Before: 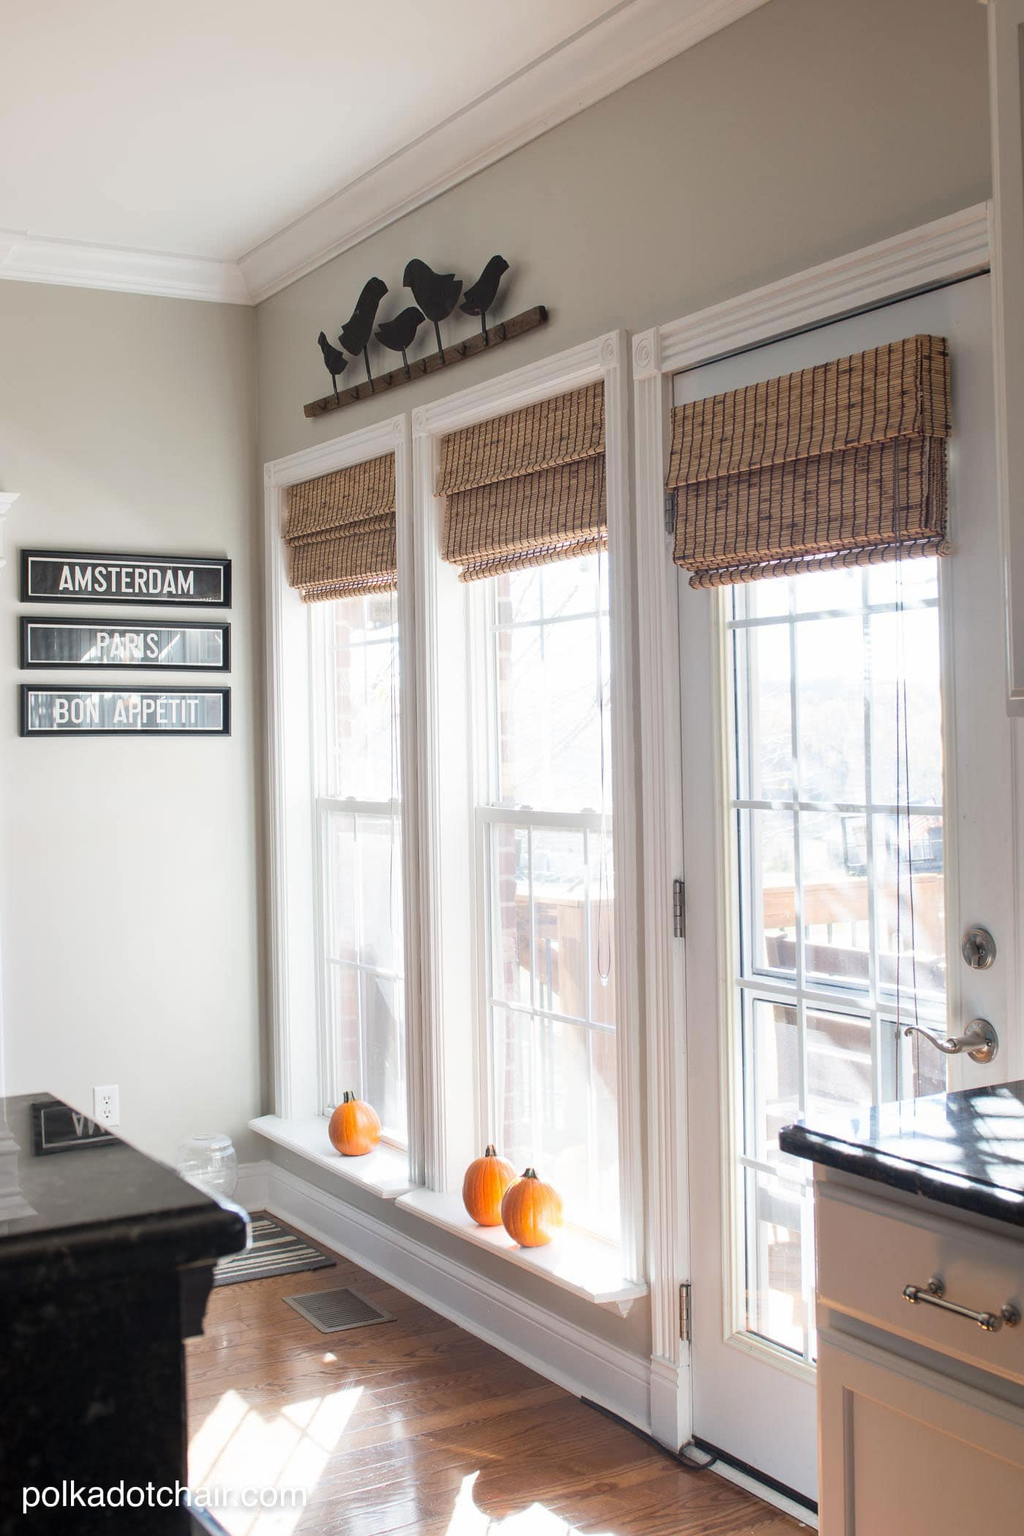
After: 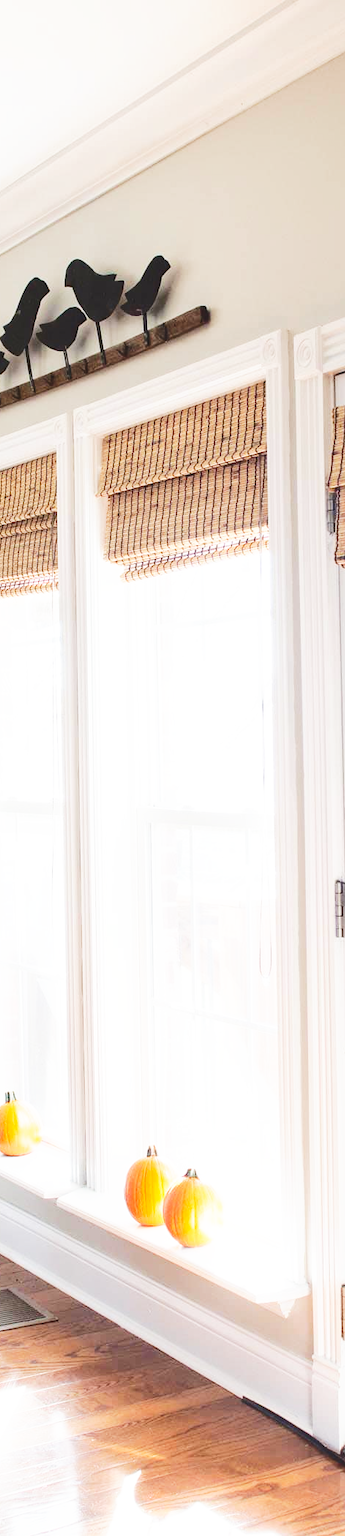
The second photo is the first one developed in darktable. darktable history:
tone equalizer: on, module defaults
tone curve: curves: ch0 [(0, 0) (0.003, 0.1) (0.011, 0.101) (0.025, 0.11) (0.044, 0.126) (0.069, 0.14) (0.1, 0.158) (0.136, 0.18) (0.177, 0.206) (0.224, 0.243) (0.277, 0.293) (0.335, 0.36) (0.399, 0.446) (0.468, 0.537) (0.543, 0.618) (0.623, 0.694) (0.709, 0.763) (0.801, 0.836) (0.898, 0.908) (1, 1)], color space Lab, independent channels, preserve colors none
crop: left 33.088%, right 33.185%
base curve: curves: ch0 [(0, 0) (0.007, 0.004) (0.027, 0.03) (0.046, 0.07) (0.207, 0.54) (0.442, 0.872) (0.673, 0.972) (1, 1)], preserve colors none
